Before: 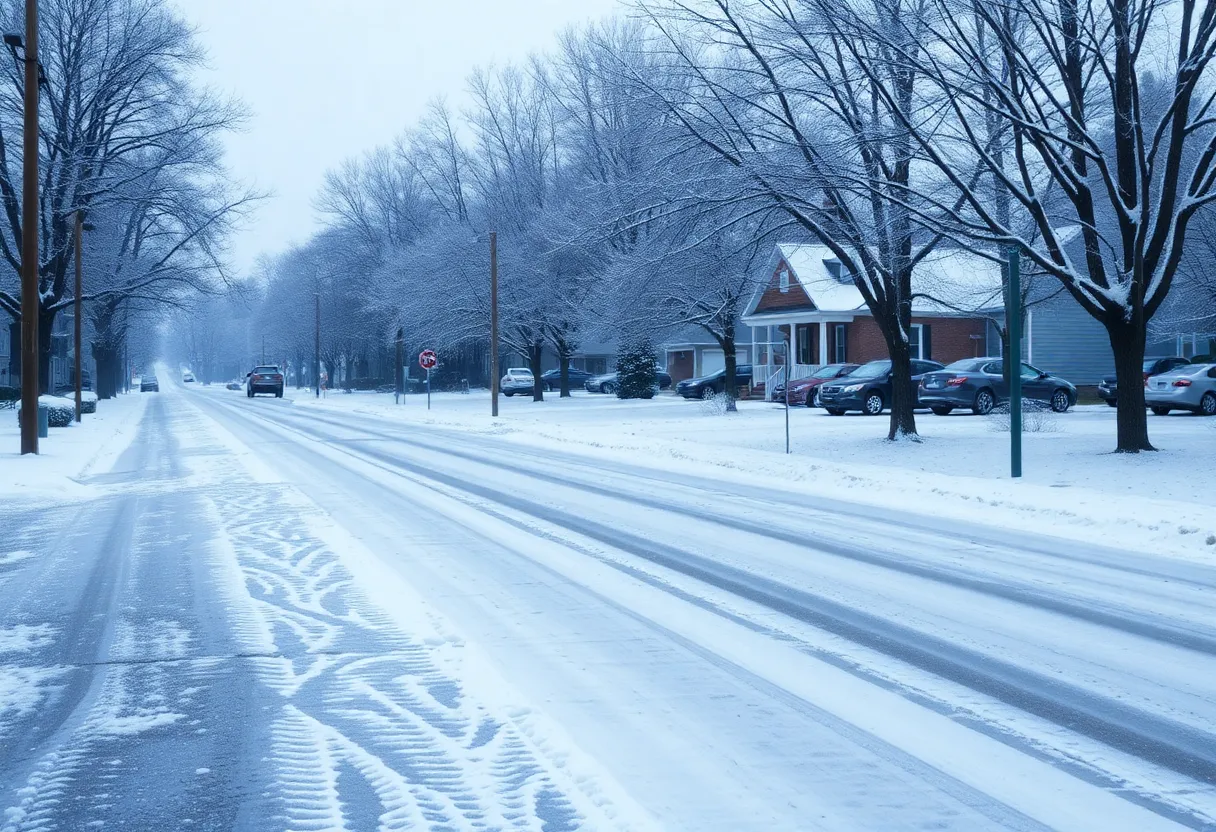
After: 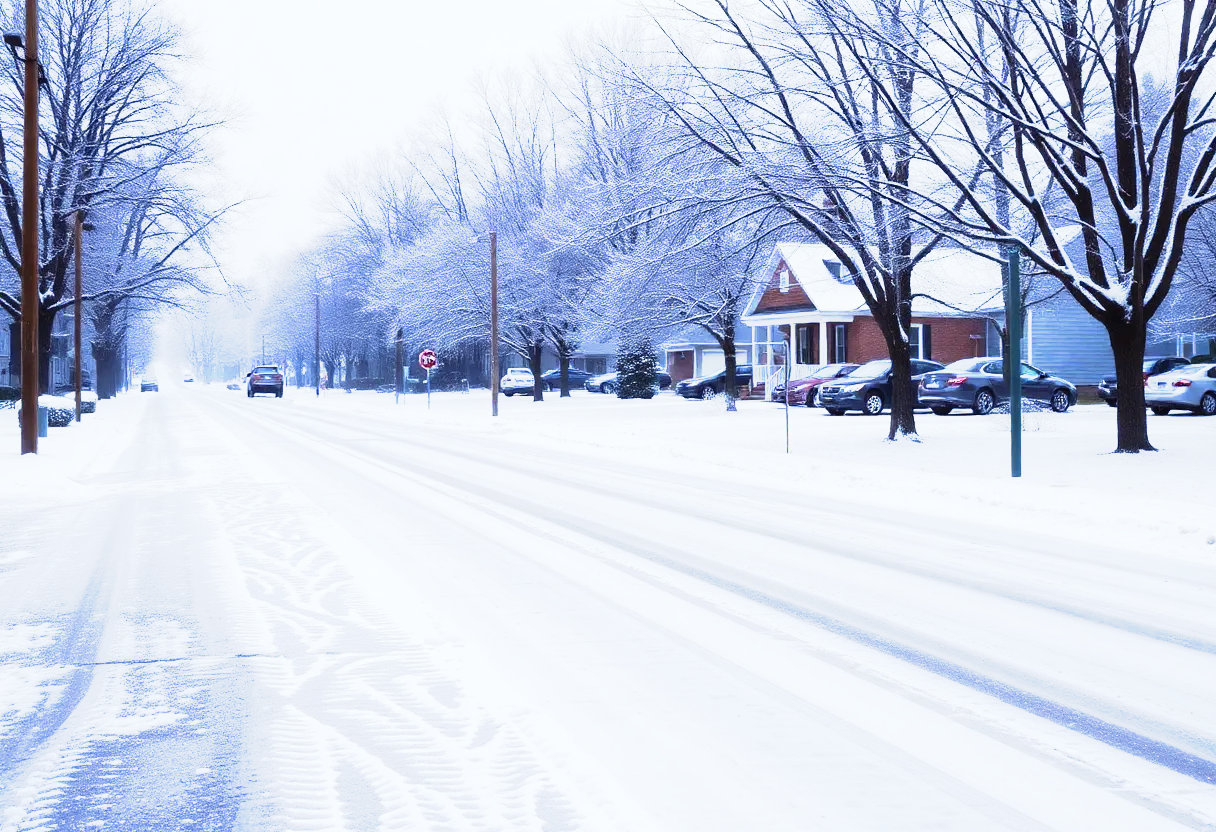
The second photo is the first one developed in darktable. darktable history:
tone curve: curves: ch0 [(0, 0) (0.003, 0.005) (0.011, 0.018) (0.025, 0.041) (0.044, 0.072) (0.069, 0.113) (0.1, 0.163) (0.136, 0.221) (0.177, 0.289) (0.224, 0.366) (0.277, 0.452) (0.335, 0.546) (0.399, 0.65) (0.468, 0.763) (0.543, 0.885) (0.623, 0.93) (0.709, 0.946) (0.801, 0.963) (0.898, 0.981) (1, 1)], preserve colors none
rgb levels: mode RGB, independent channels, levels [[0, 0.5, 1], [0, 0.521, 1], [0, 0.536, 1]]
